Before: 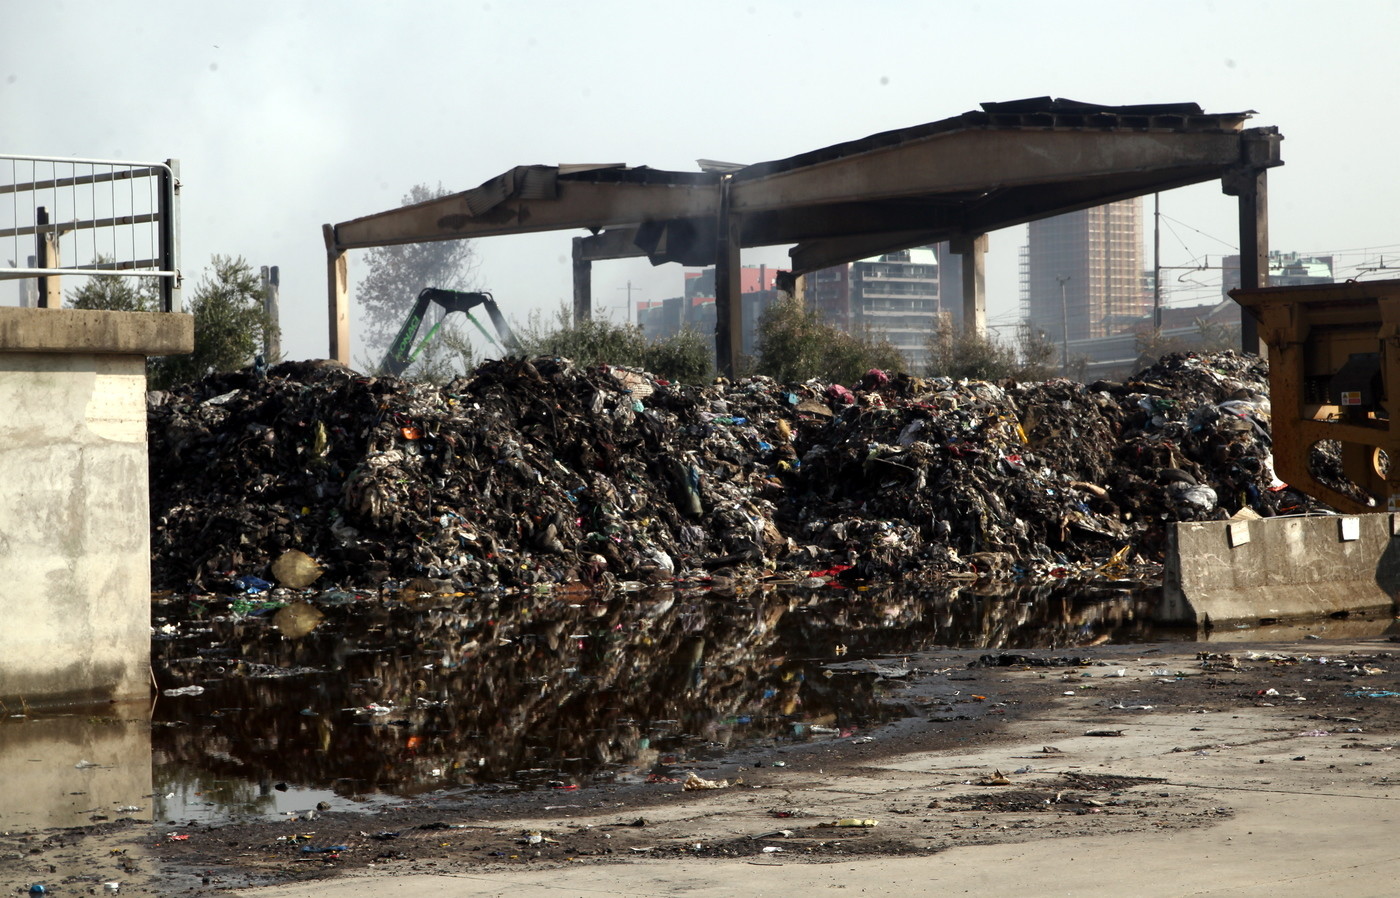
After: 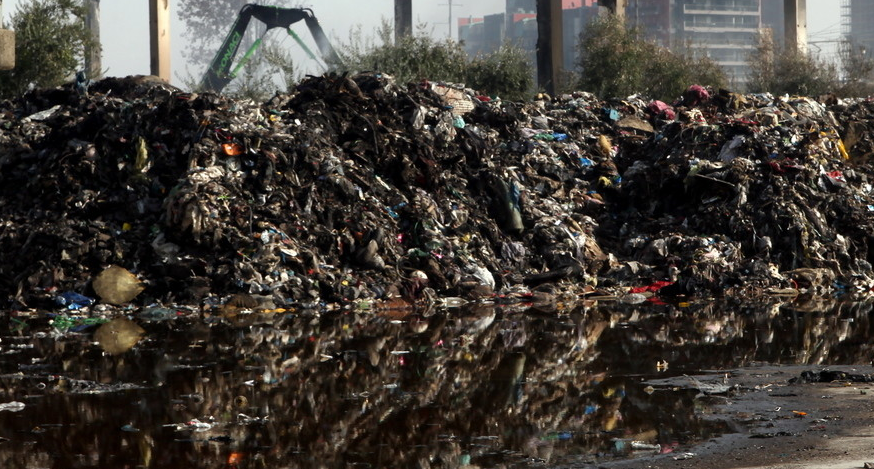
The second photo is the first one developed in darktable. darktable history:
crop: left 12.836%, top 31.693%, right 24.676%, bottom 16.022%
